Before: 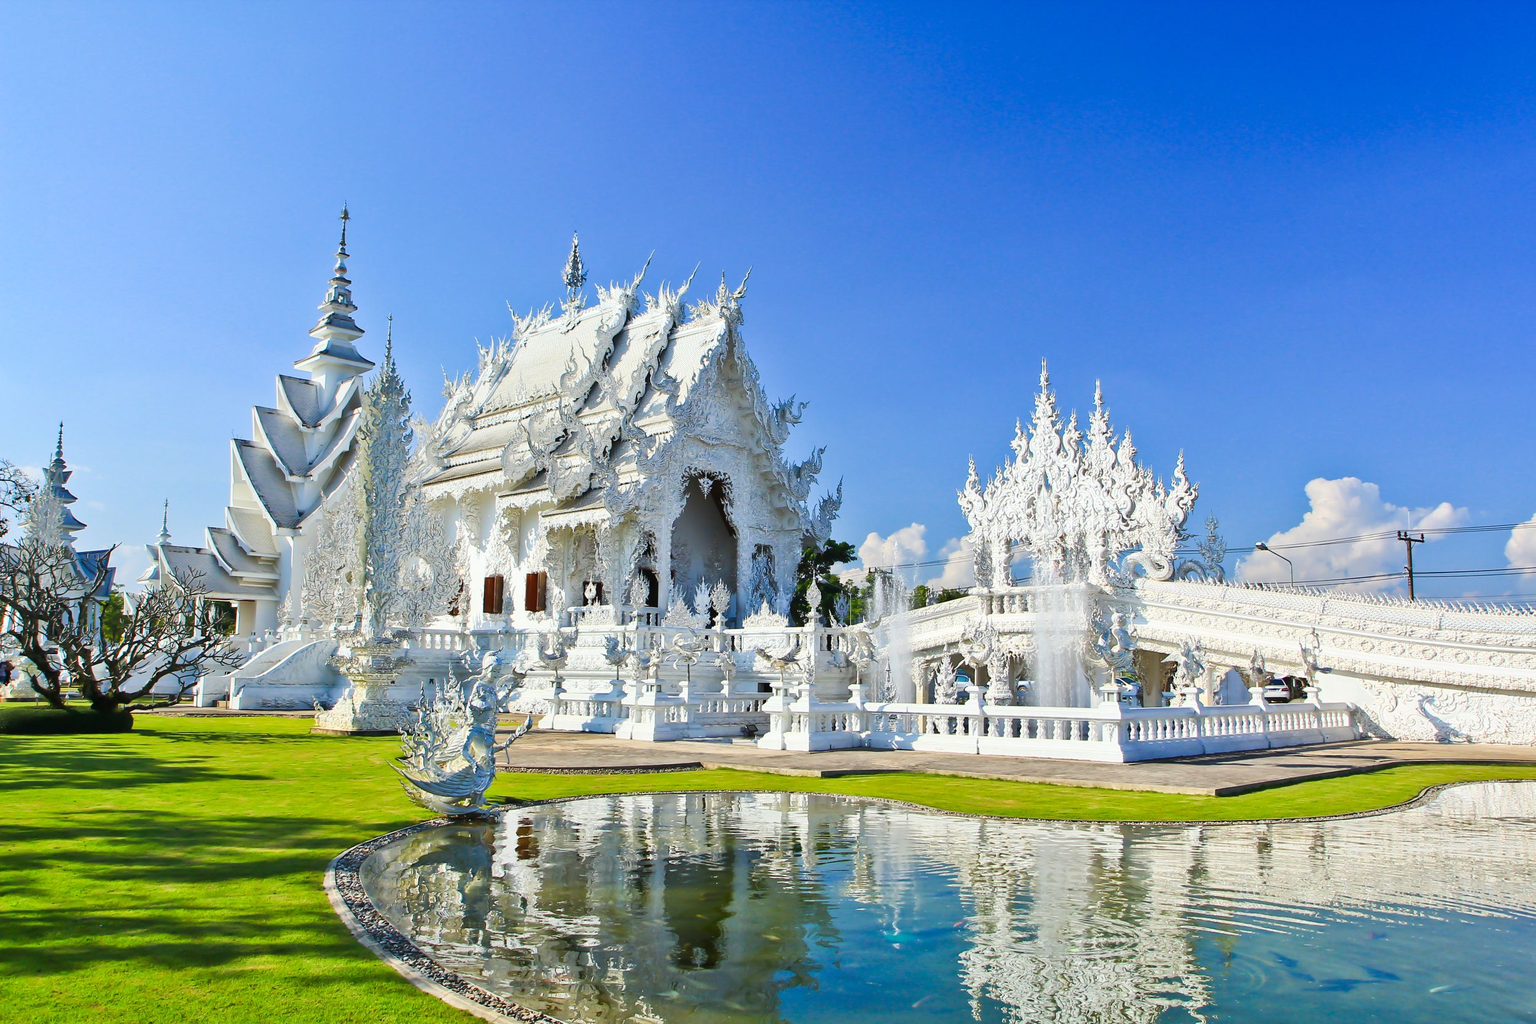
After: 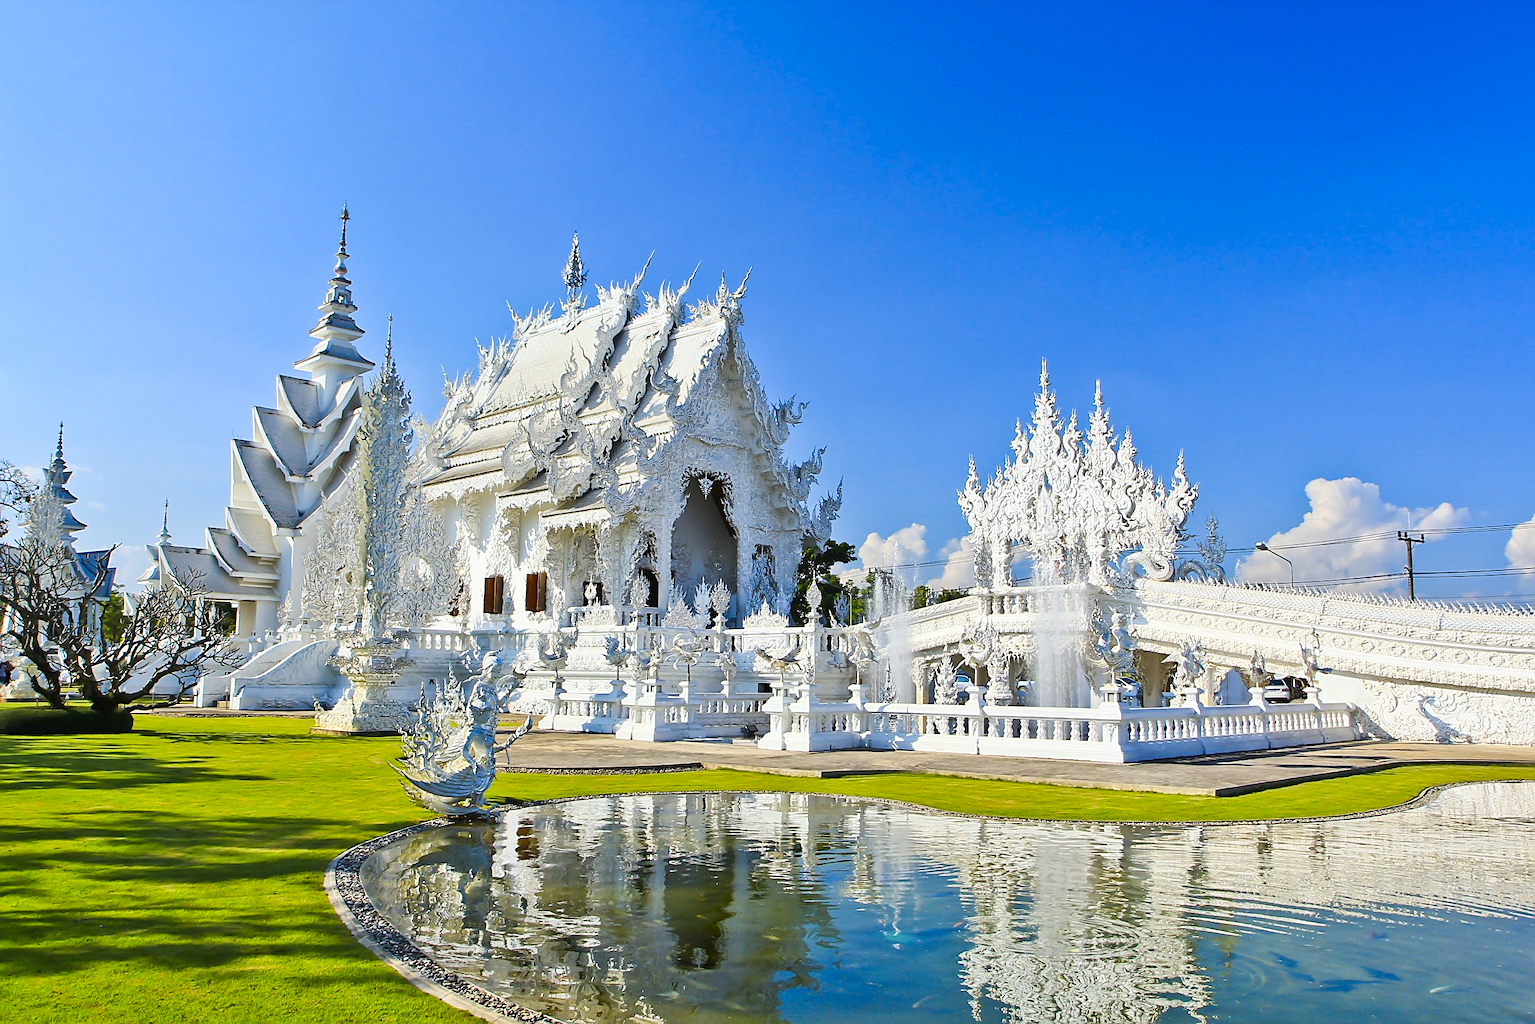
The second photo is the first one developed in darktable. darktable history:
color contrast: green-magenta contrast 0.8, blue-yellow contrast 1.1, unbound 0
sharpen: on, module defaults
